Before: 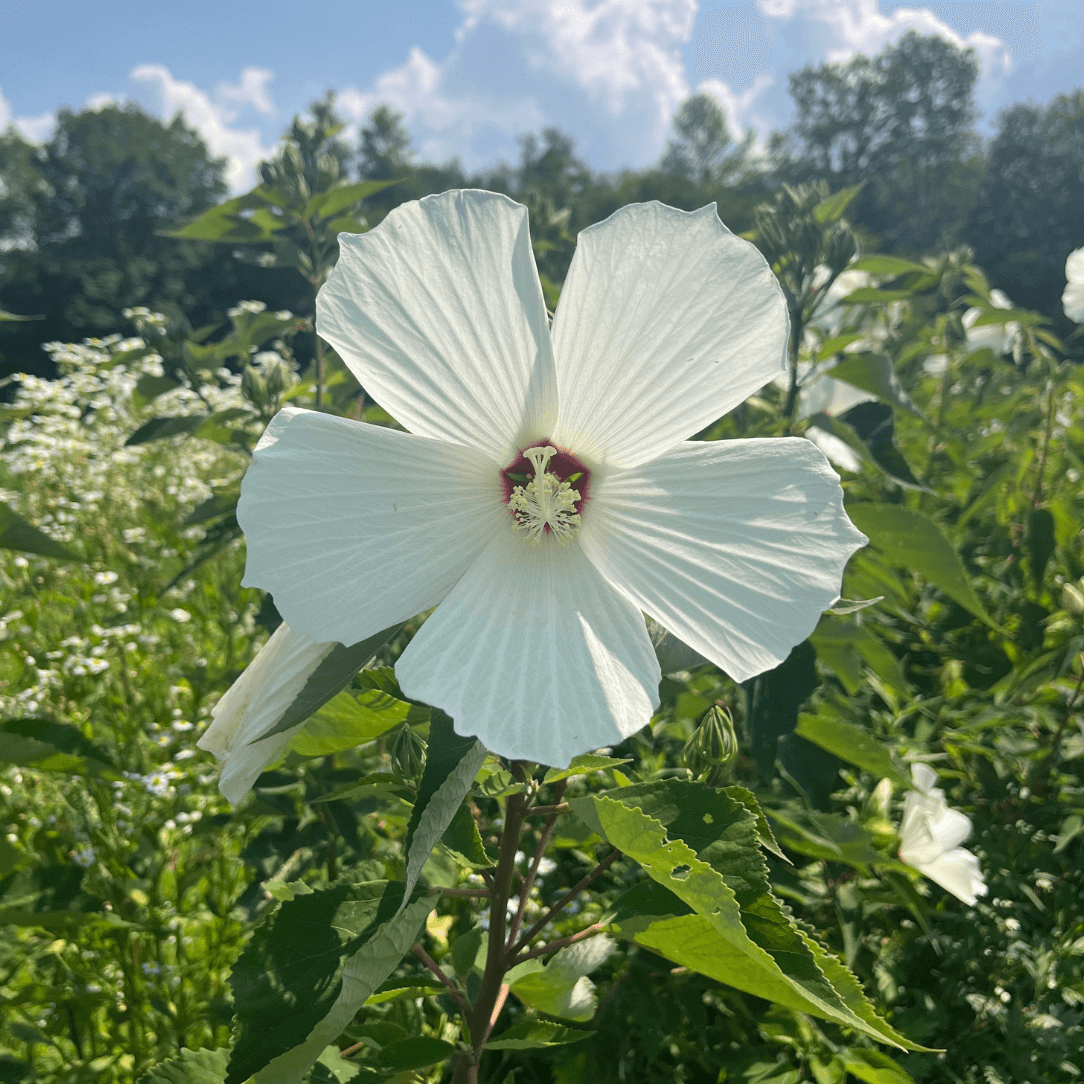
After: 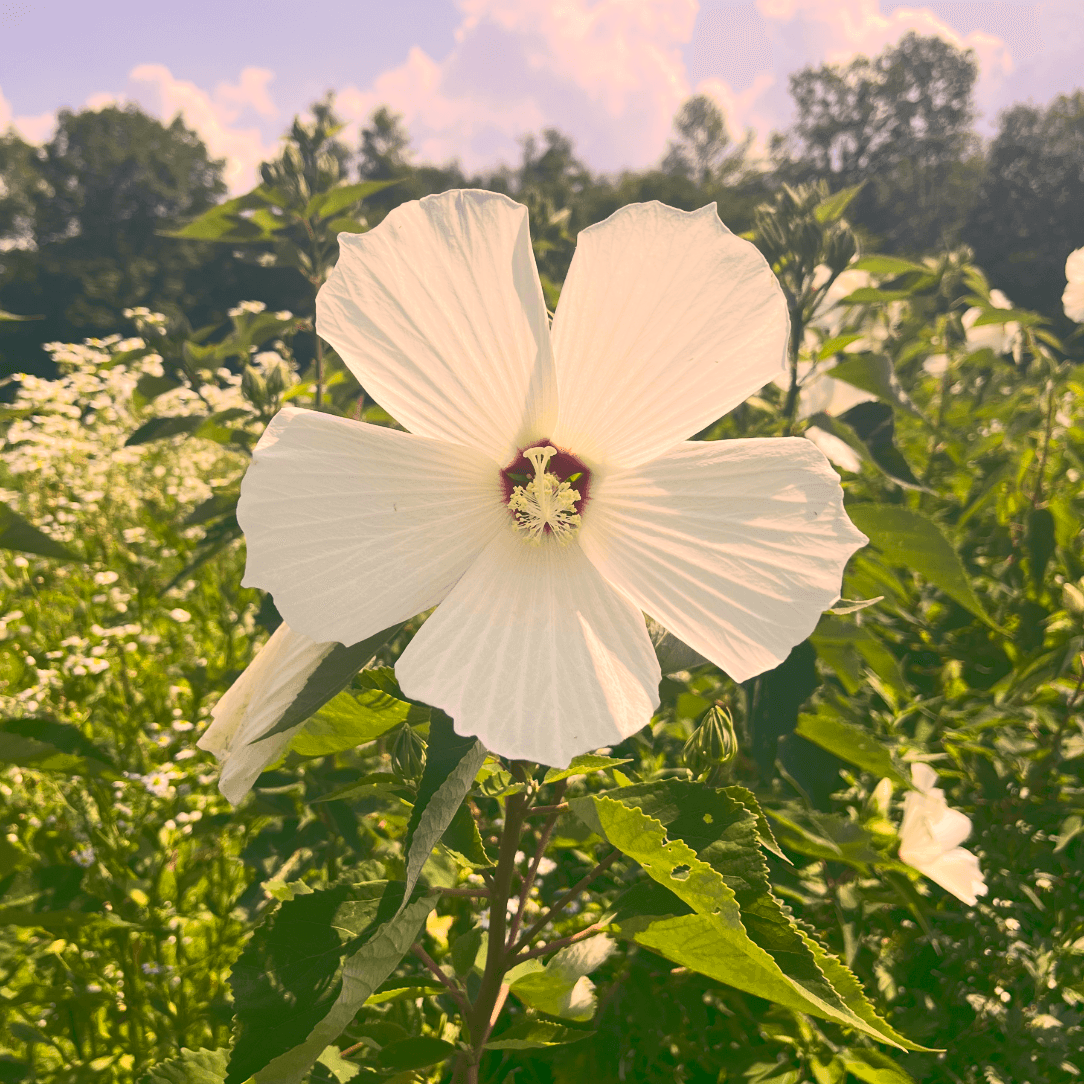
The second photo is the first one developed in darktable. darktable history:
color correction: highlights a* 17.49, highlights b* 19.18
tone curve: curves: ch0 [(0, 0) (0.003, 0.231) (0.011, 0.231) (0.025, 0.231) (0.044, 0.231) (0.069, 0.235) (0.1, 0.24) (0.136, 0.246) (0.177, 0.256) (0.224, 0.279) (0.277, 0.313) (0.335, 0.354) (0.399, 0.428) (0.468, 0.514) (0.543, 0.61) (0.623, 0.728) (0.709, 0.808) (0.801, 0.873) (0.898, 0.909) (1, 1)], color space Lab, linked channels, preserve colors none
